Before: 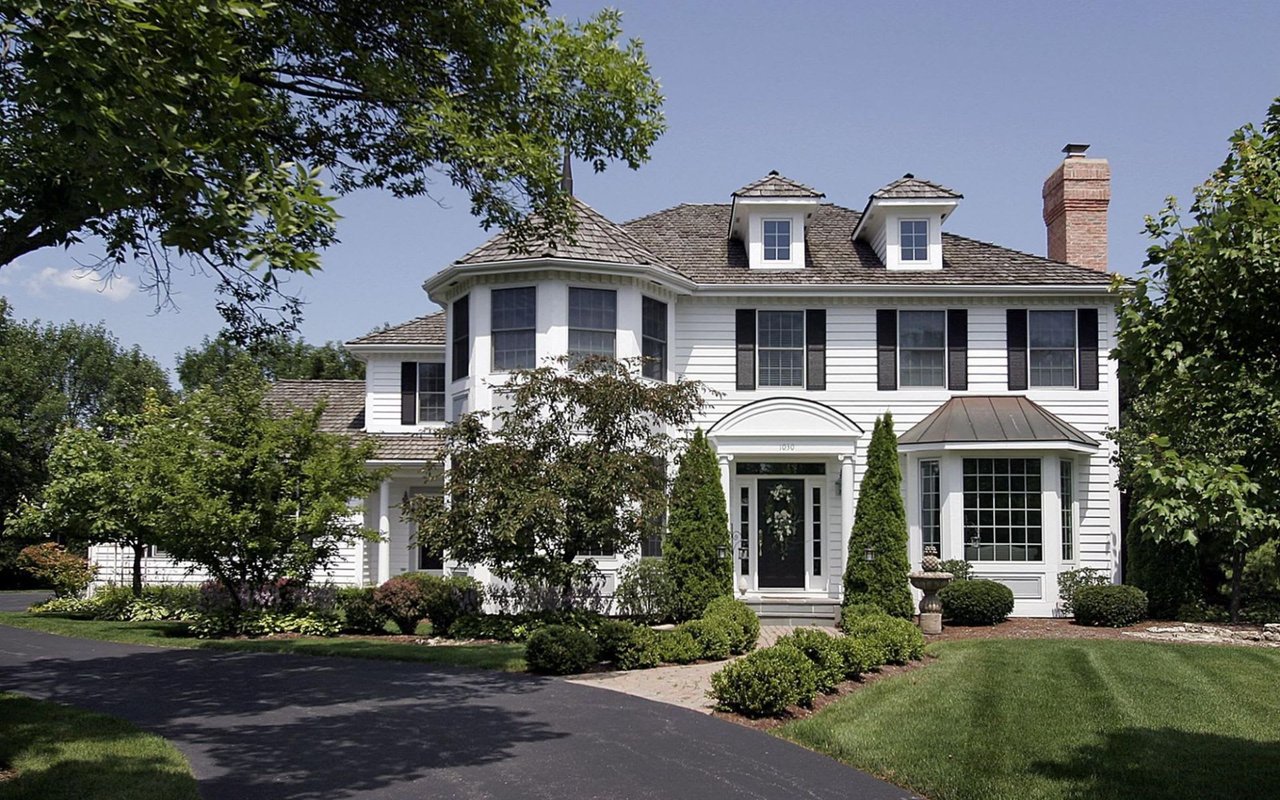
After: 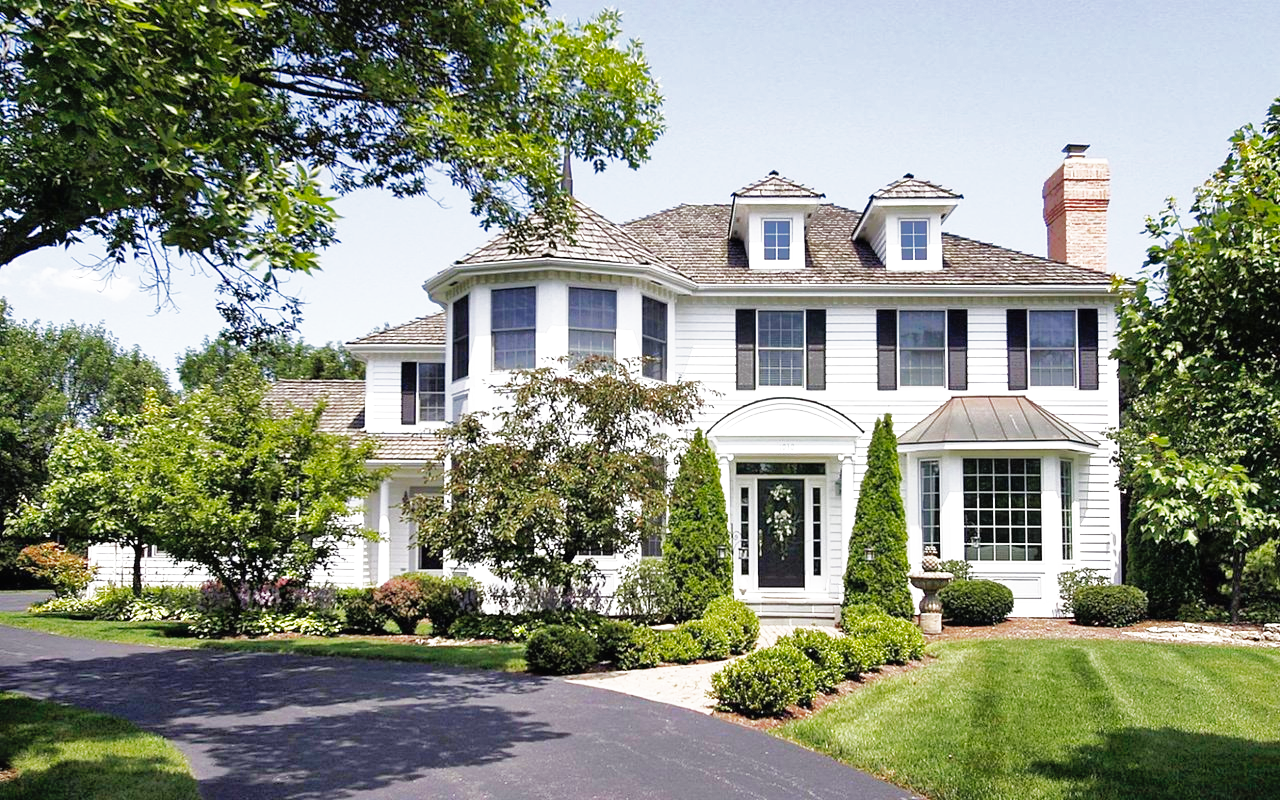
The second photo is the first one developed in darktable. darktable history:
base curve: curves: ch0 [(0, 0) (0.007, 0.004) (0.027, 0.03) (0.046, 0.07) (0.207, 0.54) (0.442, 0.872) (0.673, 0.972) (1, 1)], exposure shift 0.01, preserve colors none
shadows and highlights: shadows 58.66, highlights -59.84
exposure: black level correction 0, exposure 0.499 EV, compensate highlight preservation false
